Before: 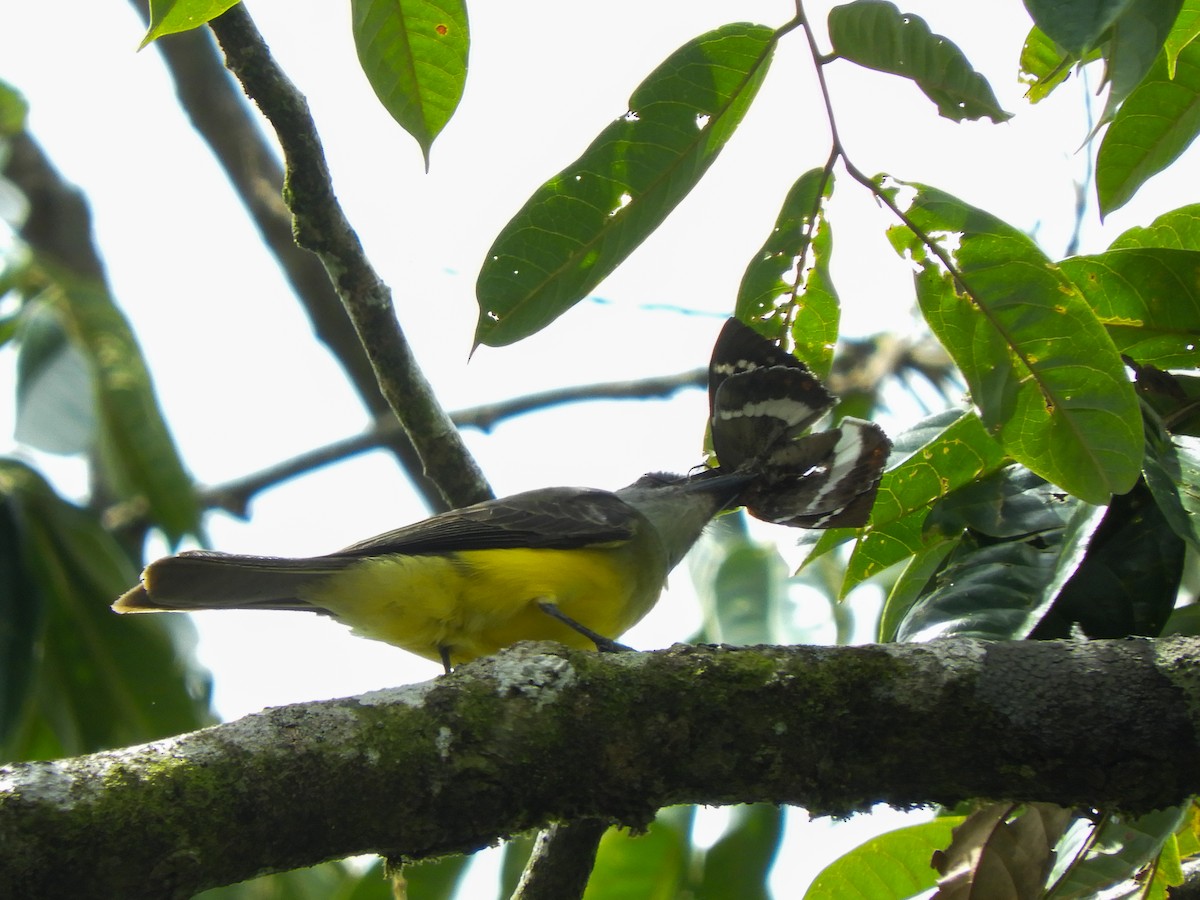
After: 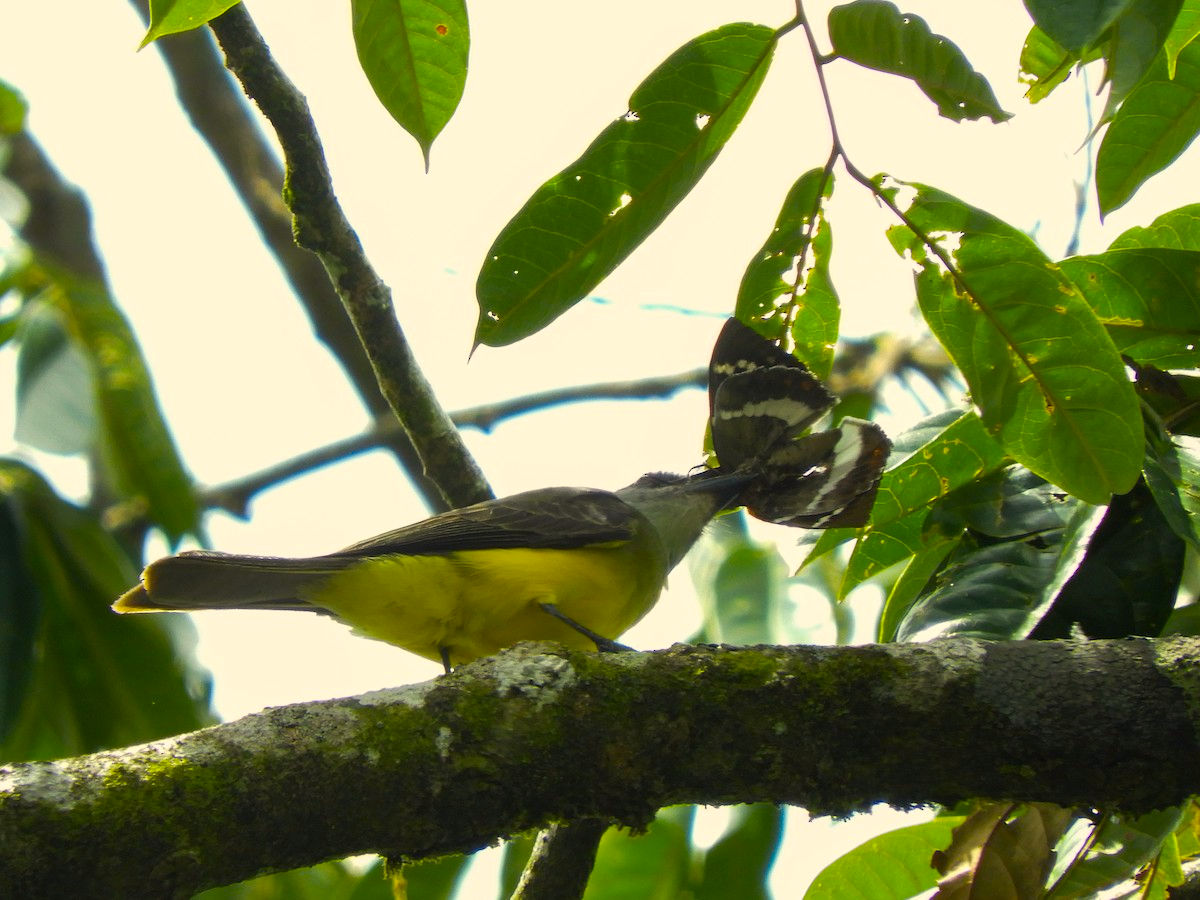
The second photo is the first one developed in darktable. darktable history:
color balance rgb: perceptual saturation grading › global saturation 25%, global vibrance 20%
color correction: highlights a* 1.39, highlights b* 17.83
